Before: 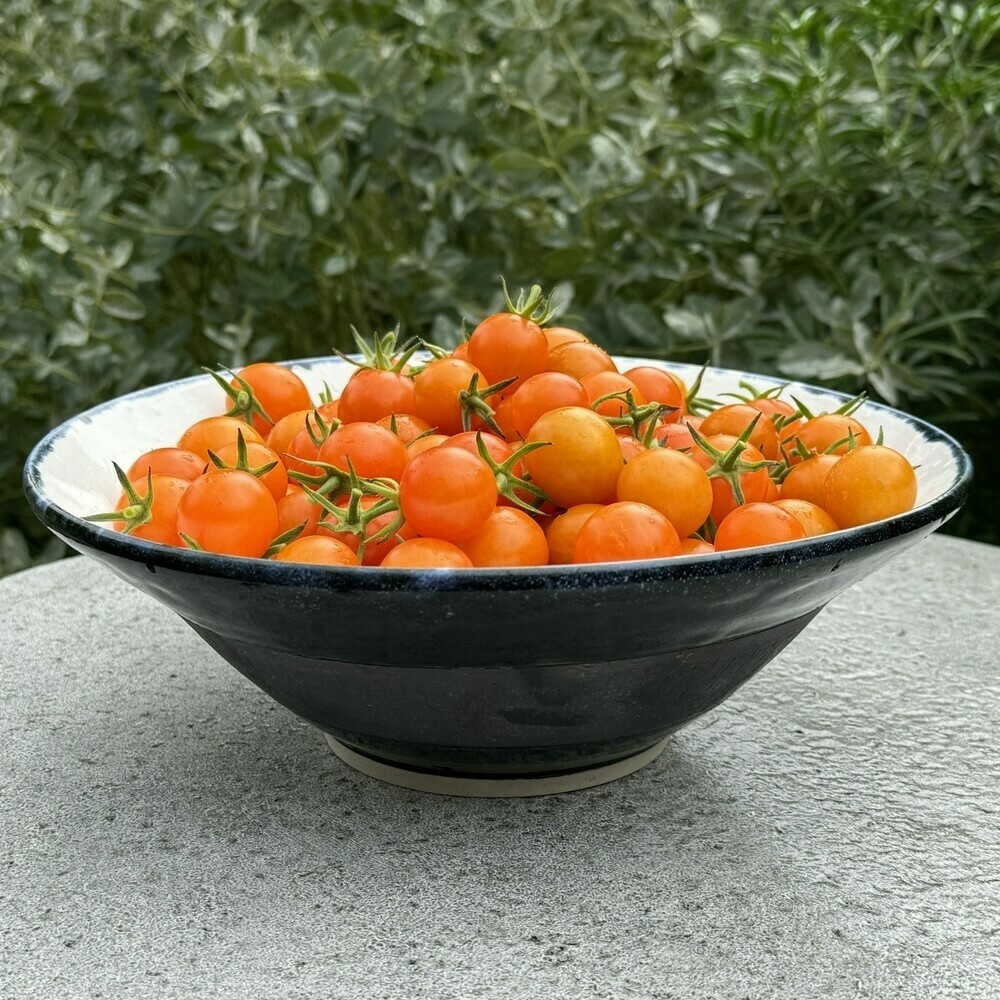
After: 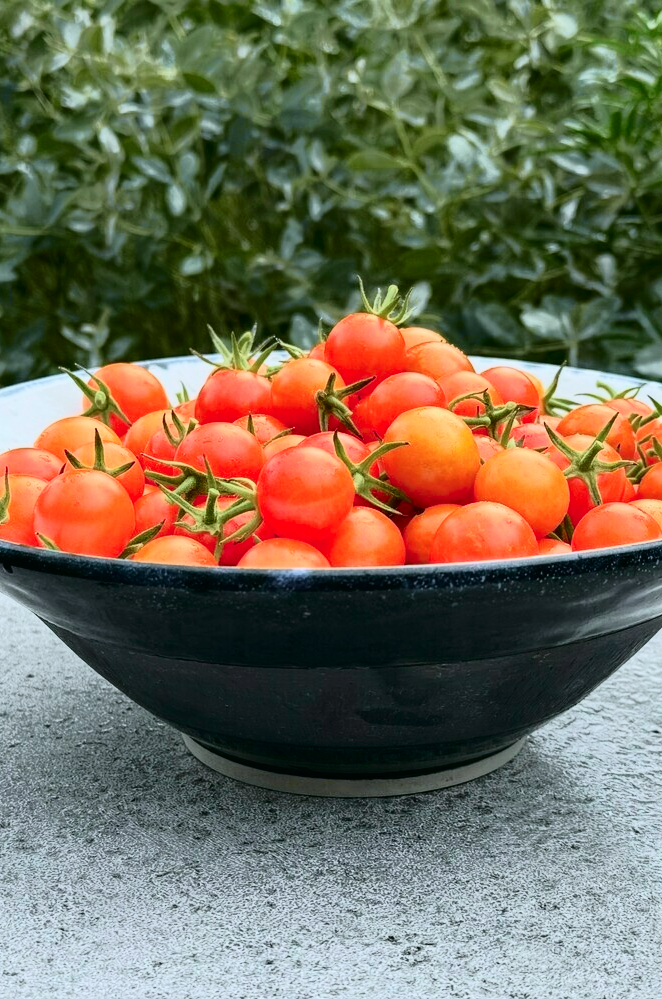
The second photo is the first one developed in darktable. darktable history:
tone curve: curves: ch0 [(0, 0.008) (0.081, 0.044) (0.177, 0.123) (0.283, 0.253) (0.416, 0.449) (0.495, 0.524) (0.661, 0.756) (0.796, 0.859) (1, 0.951)]; ch1 [(0, 0) (0.161, 0.092) (0.35, 0.33) (0.392, 0.392) (0.427, 0.426) (0.479, 0.472) (0.505, 0.5) (0.521, 0.524) (0.567, 0.564) (0.583, 0.588) (0.625, 0.627) (0.678, 0.733) (1, 1)]; ch2 [(0, 0) (0.346, 0.362) (0.404, 0.427) (0.502, 0.499) (0.531, 0.523) (0.544, 0.561) (0.58, 0.59) (0.629, 0.642) (0.717, 0.678) (1, 1)], color space Lab, independent channels, preserve colors none
color calibration: illuminant as shot in camera, x 0.365, y 0.379, temperature 4431.37 K
crop and rotate: left 14.314%, right 19.397%
